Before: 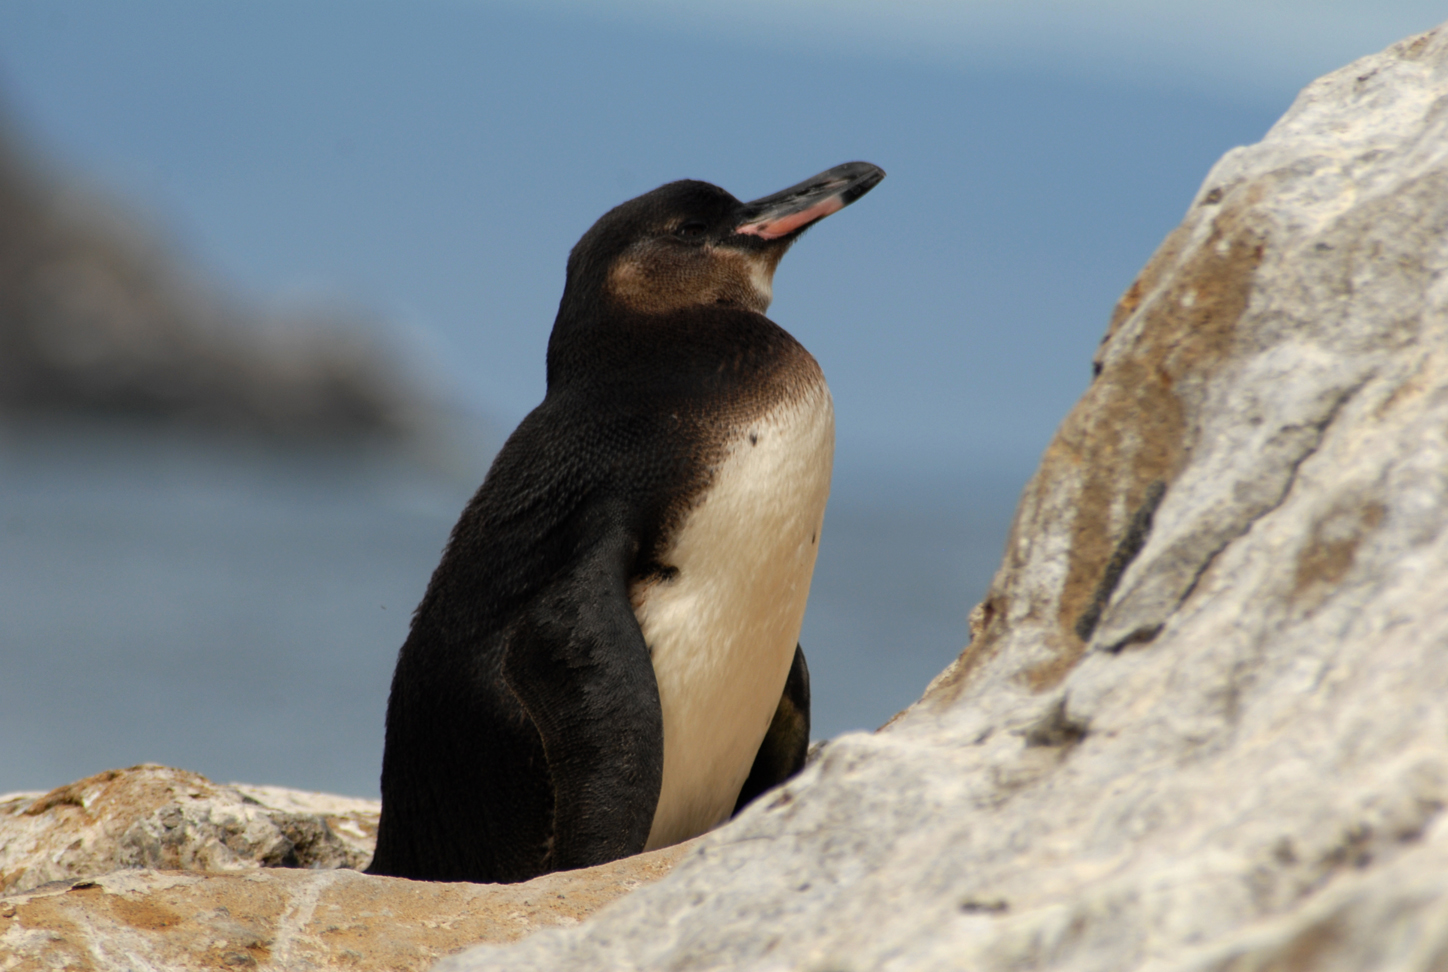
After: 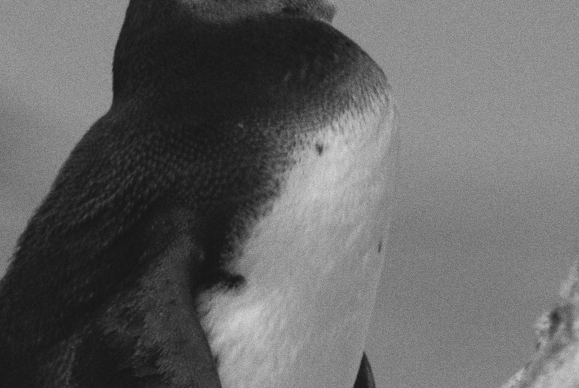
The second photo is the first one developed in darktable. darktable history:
monochrome: on, module defaults
exposure: compensate highlight preservation false
lowpass: radius 0.1, contrast 0.85, saturation 1.1, unbound 0
grain: on, module defaults
crop: left 30%, top 30%, right 30%, bottom 30%
